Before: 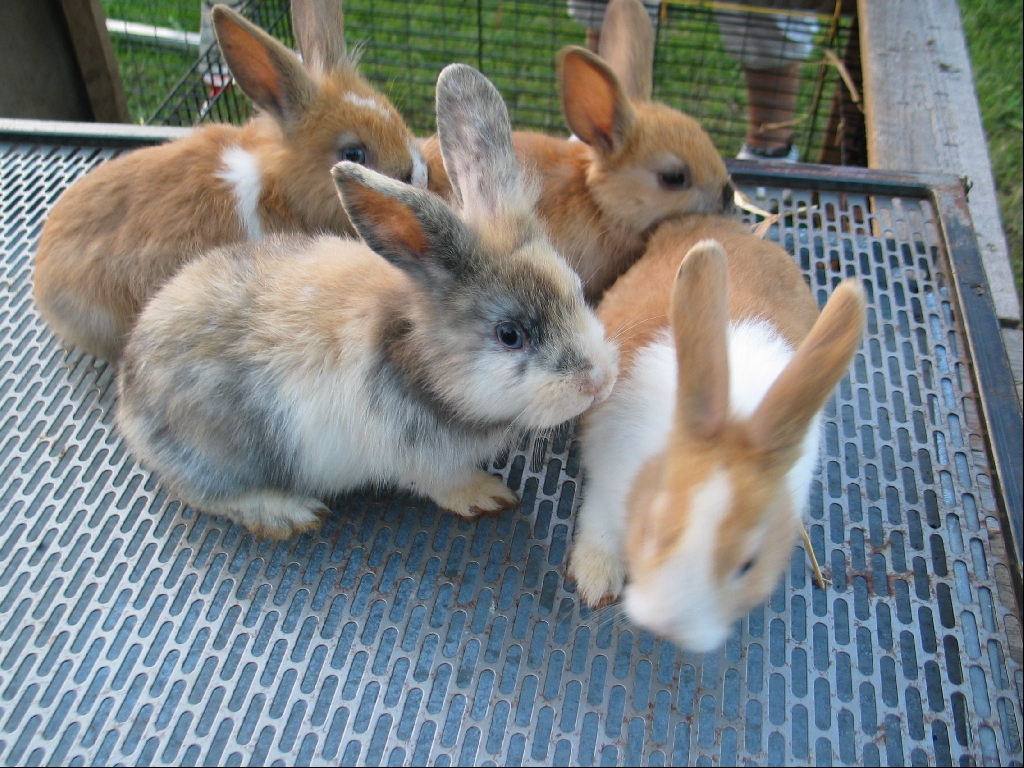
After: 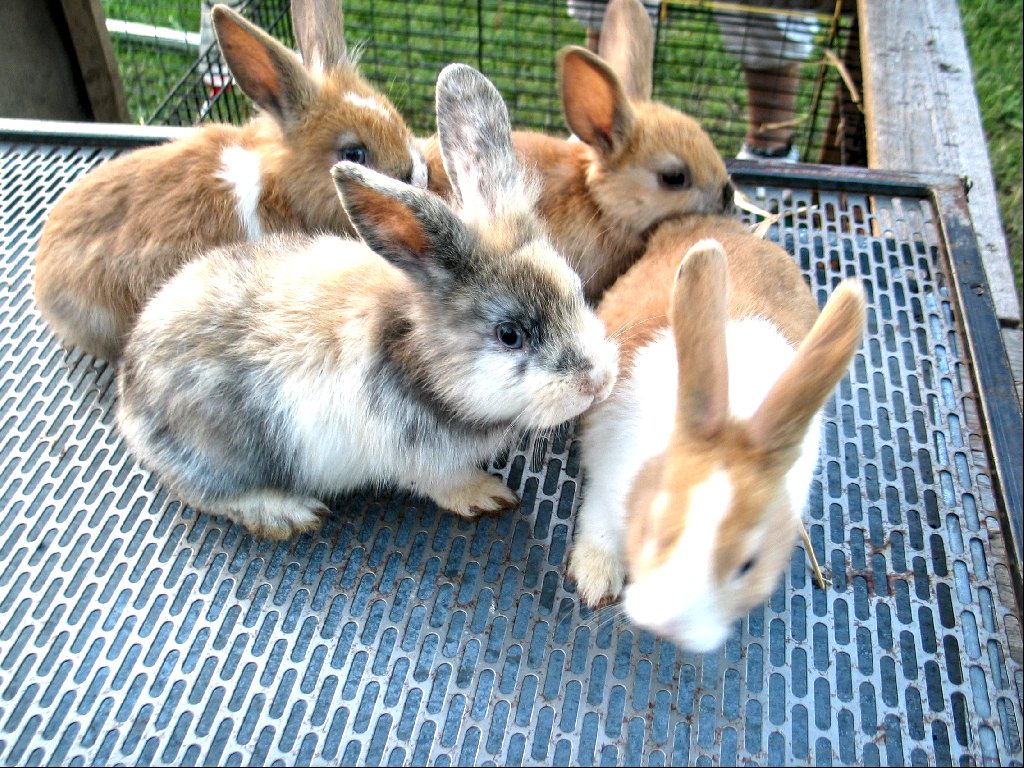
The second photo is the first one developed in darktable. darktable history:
local contrast: highlights 60%, shadows 60%, detail 160%
exposure: exposure 0.648 EV, compensate highlight preservation false
